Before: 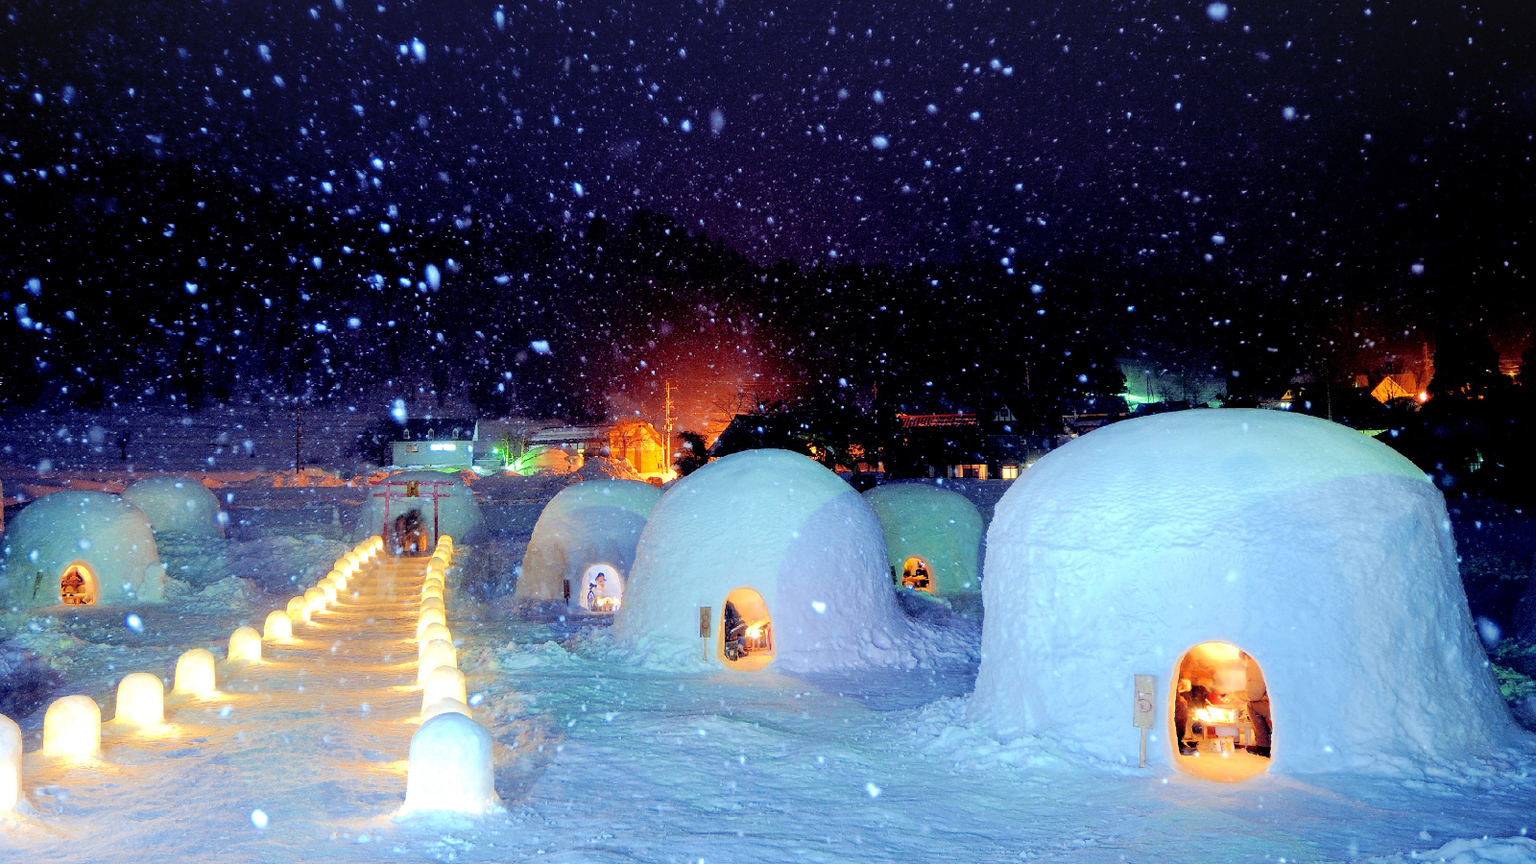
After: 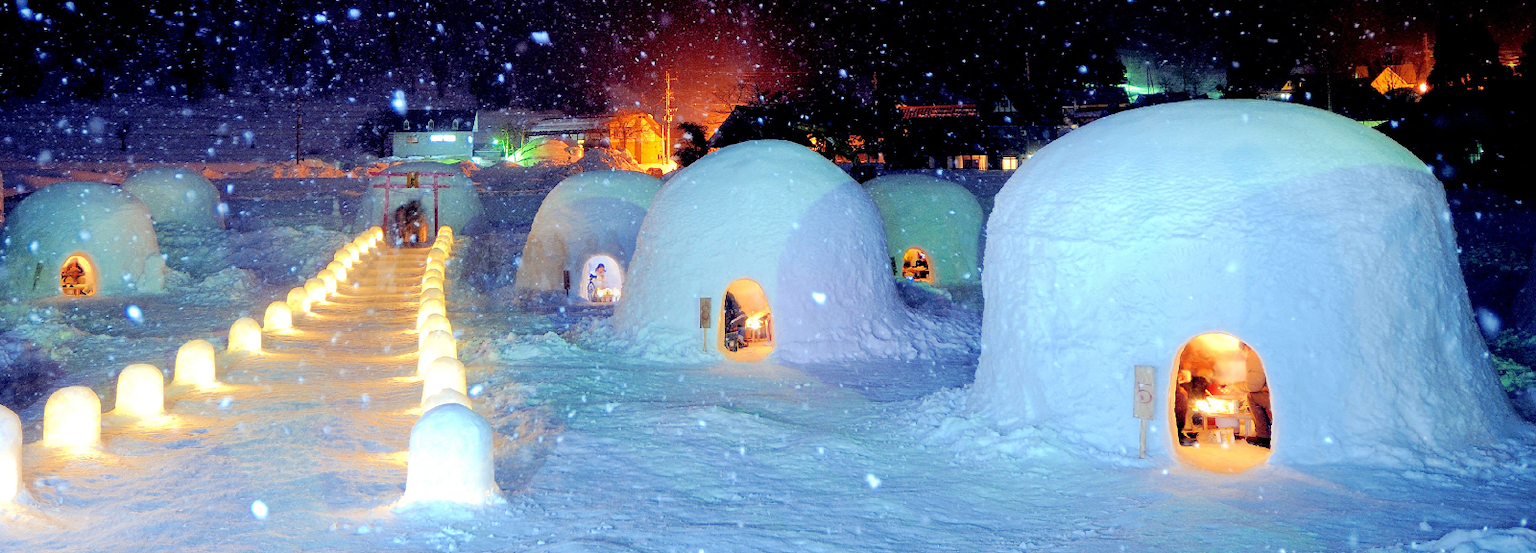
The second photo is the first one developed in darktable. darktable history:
crop and rotate: top 35.88%
